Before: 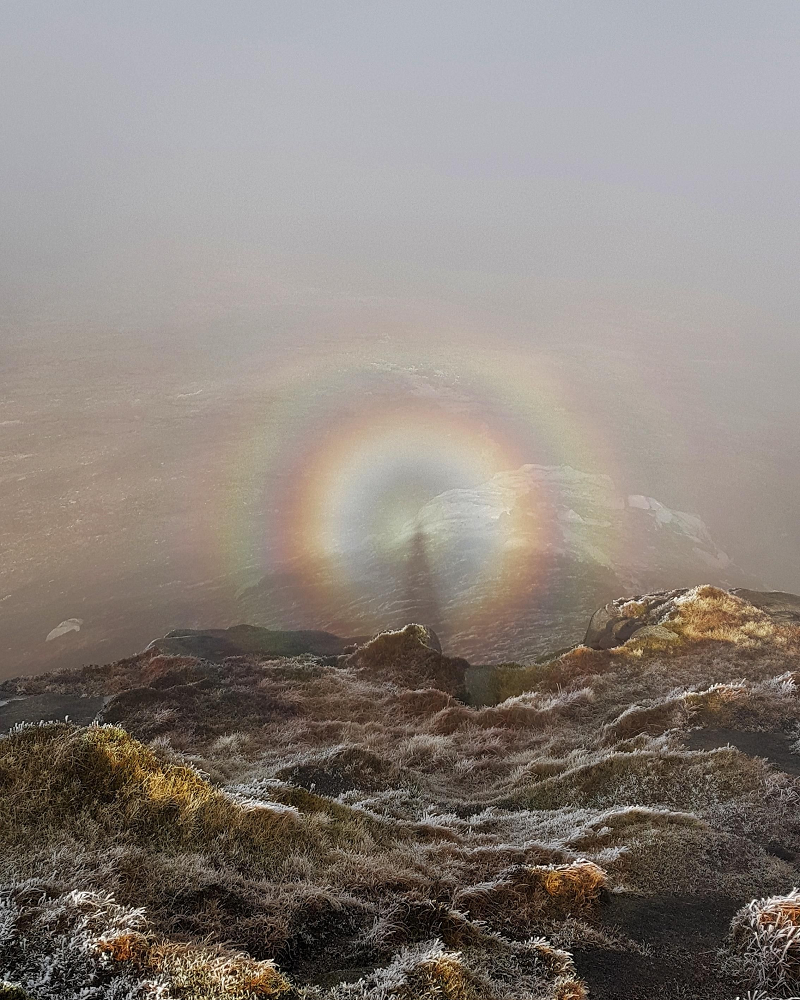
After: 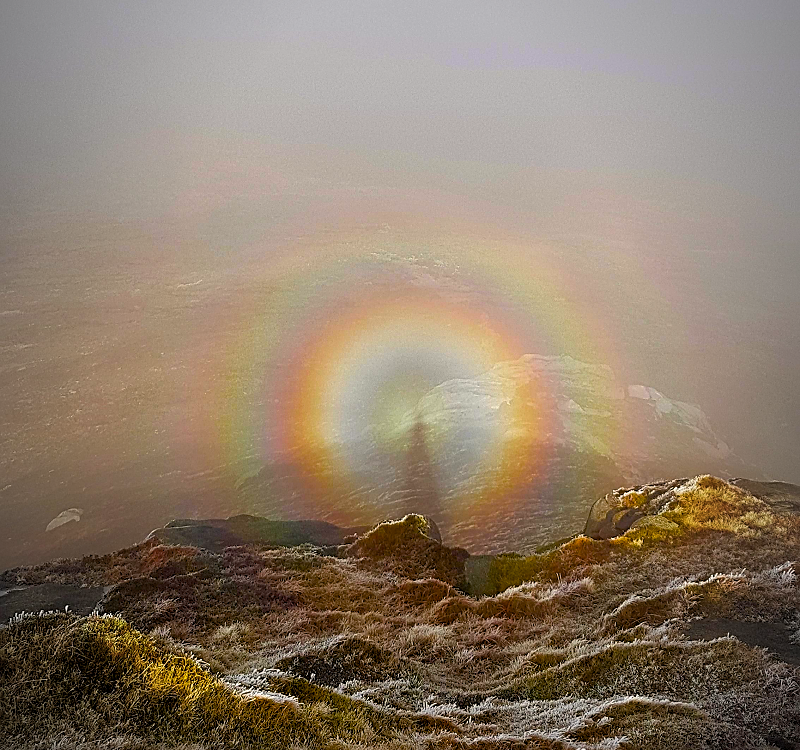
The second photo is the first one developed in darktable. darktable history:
sharpen: on, module defaults
white balance: red 1.009, blue 0.985
color balance rgb: perceptual saturation grading › global saturation 100%
exposure: black level correction 0.007, compensate highlight preservation false
vignetting: fall-off start 97%, fall-off radius 100%, width/height ratio 0.609, unbound false
crop: top 11.038%, bottom 13.962%
